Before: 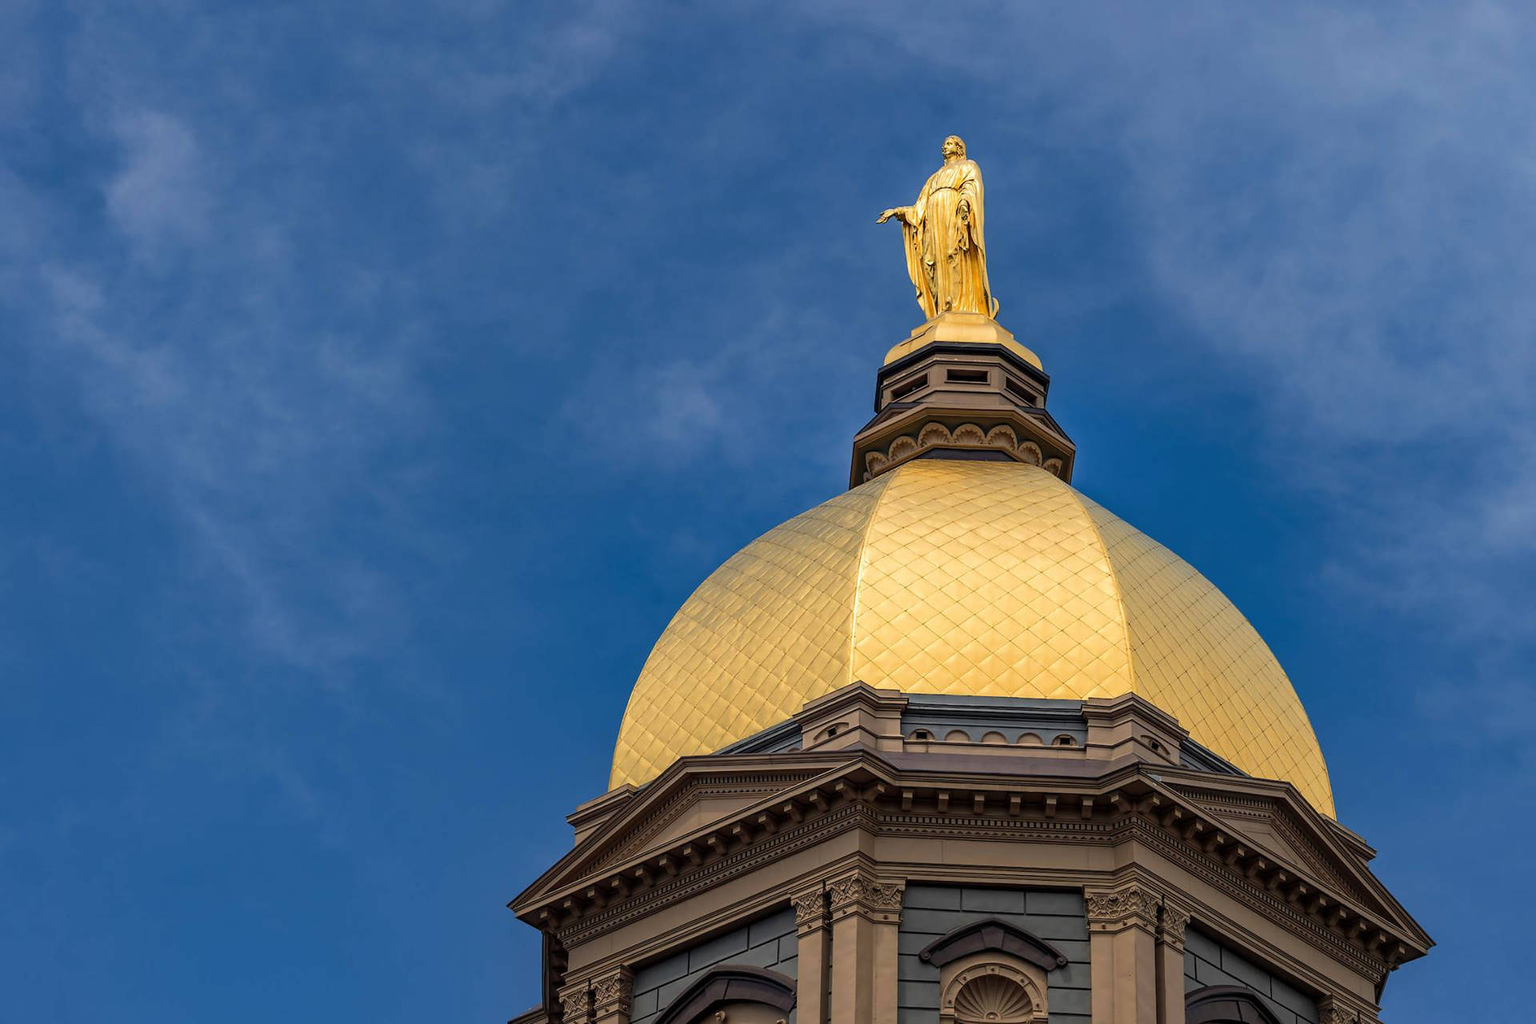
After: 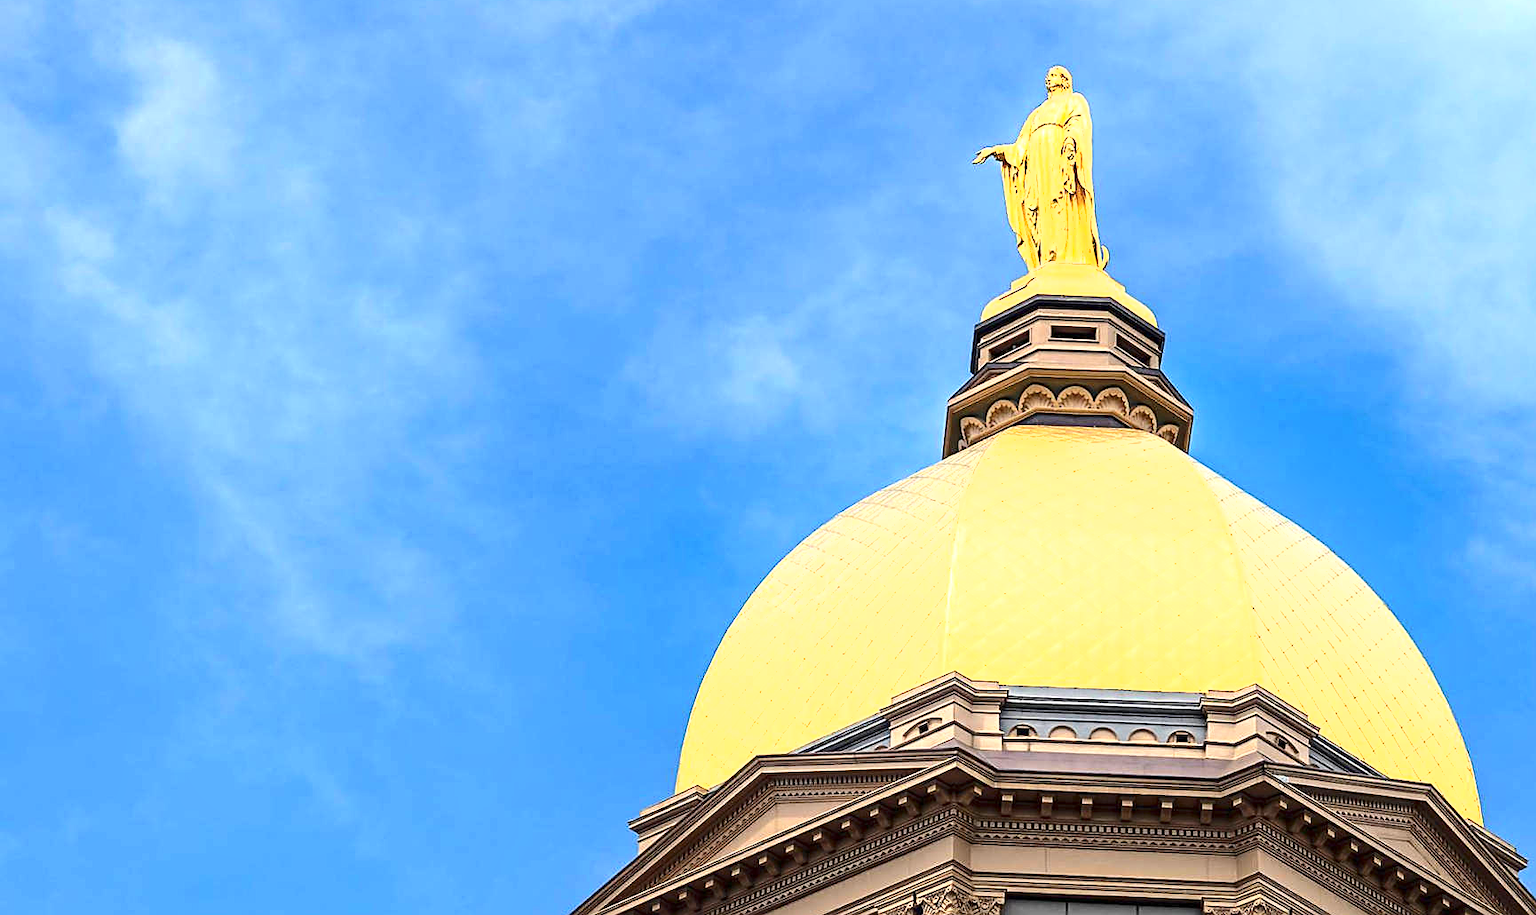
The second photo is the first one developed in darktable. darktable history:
exposure: black level correction 0, exposure 1.872 EV, compensate highlight preservation false
shadows and highlights: shadows -22.8, highlights 45.13, soften with gaussian
sharpen: on, module defaults
crop: top 7.488%, right 9.853%, bottom 11.913%
tone curve: curves: ch0 [(0, 0) (0.003, 0.006) (0.011, 0.01) (0.025, 0.017) (0.044, 0.029) (0.069, 0.043) (0.1, 0.064) (0.136, 0.091) (0.177, 0.128) (0.224, 0.162) (0.277, 0.206) (0.335, 0.258) (0.399, 0.324) (0.468, 0.404) (0.543, 0.499) (0.623, 0.595) (0.709, 0.693) (0.801, 0.786) (0.898, 0.883) (1, 1)], color space Lab, independent channels, preserve colors none
